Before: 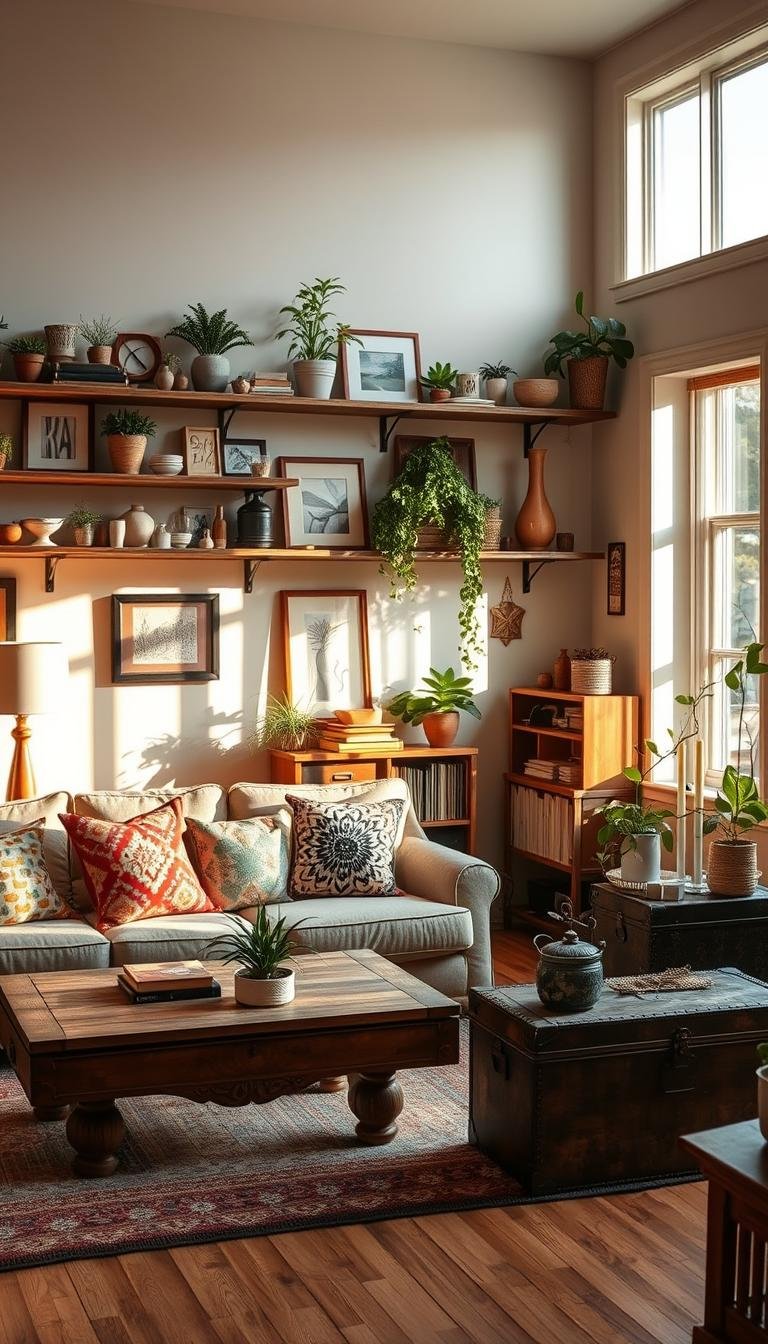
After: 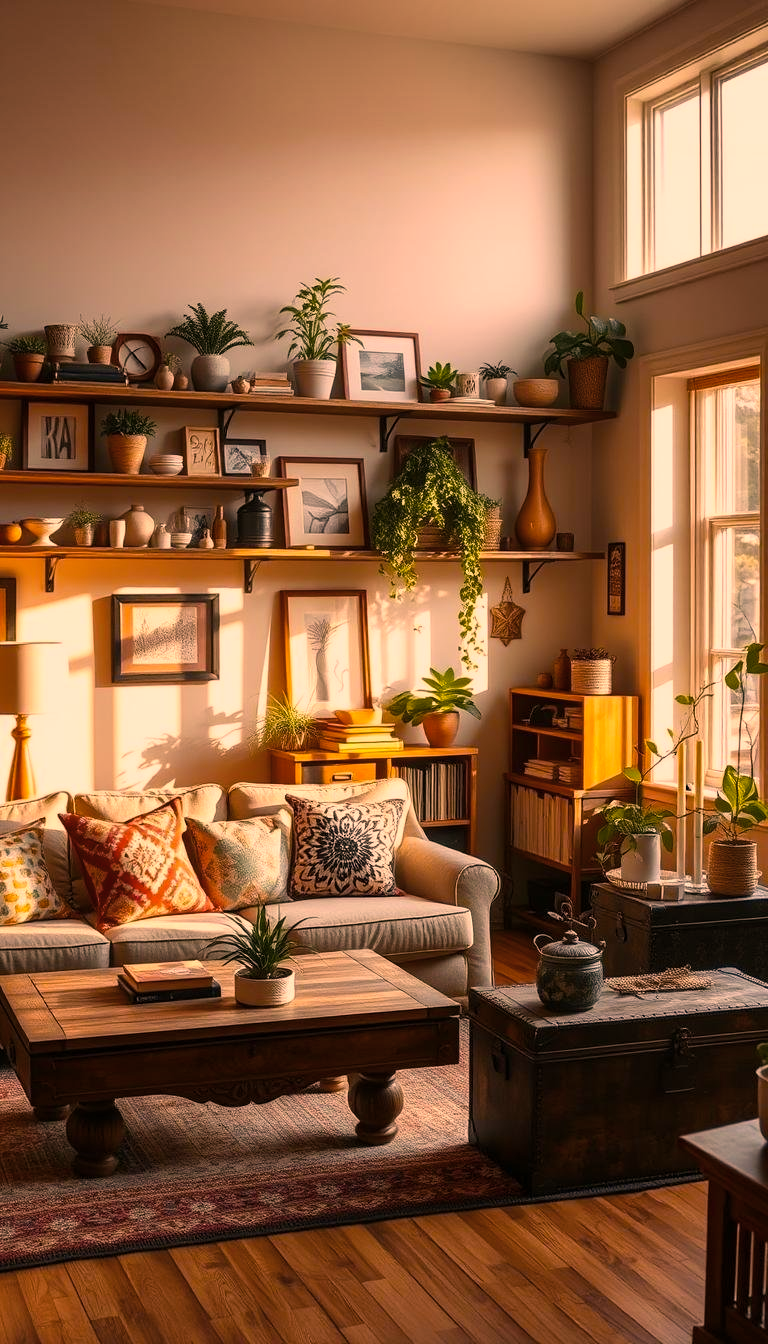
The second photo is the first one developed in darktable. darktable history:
color correction: highlights a* 40, highlights b* 40, saturation 0.69
color balance rgb: linear chroma grading › global chroma 15%, perceptual saturation grading › global saturation 30%
